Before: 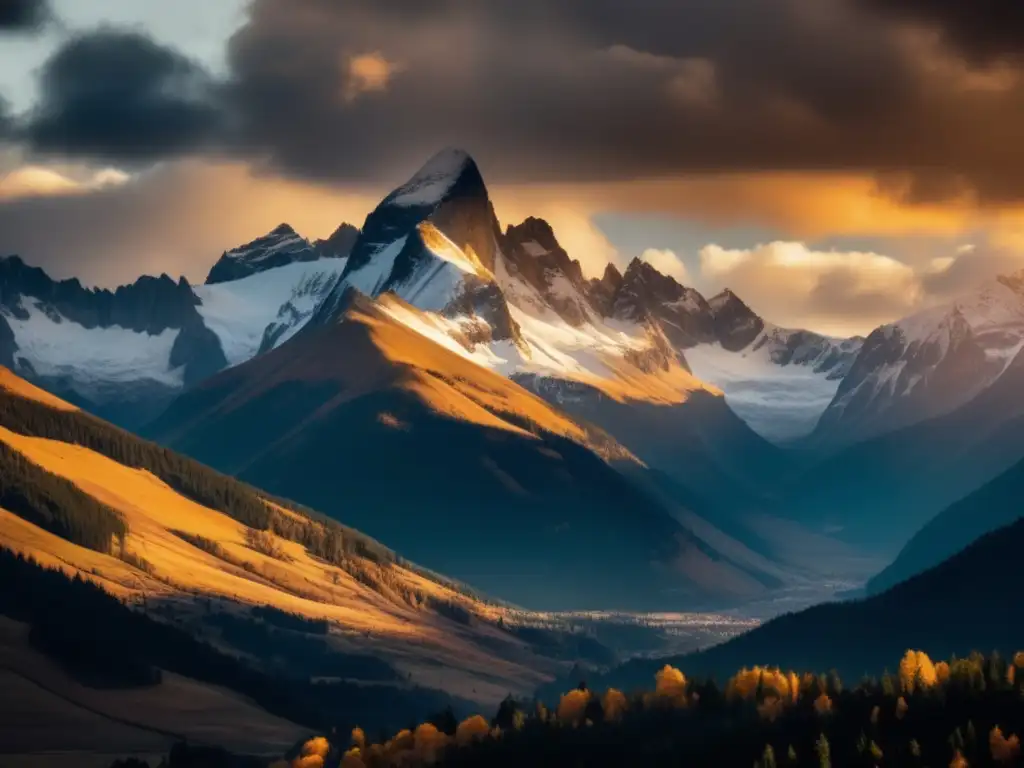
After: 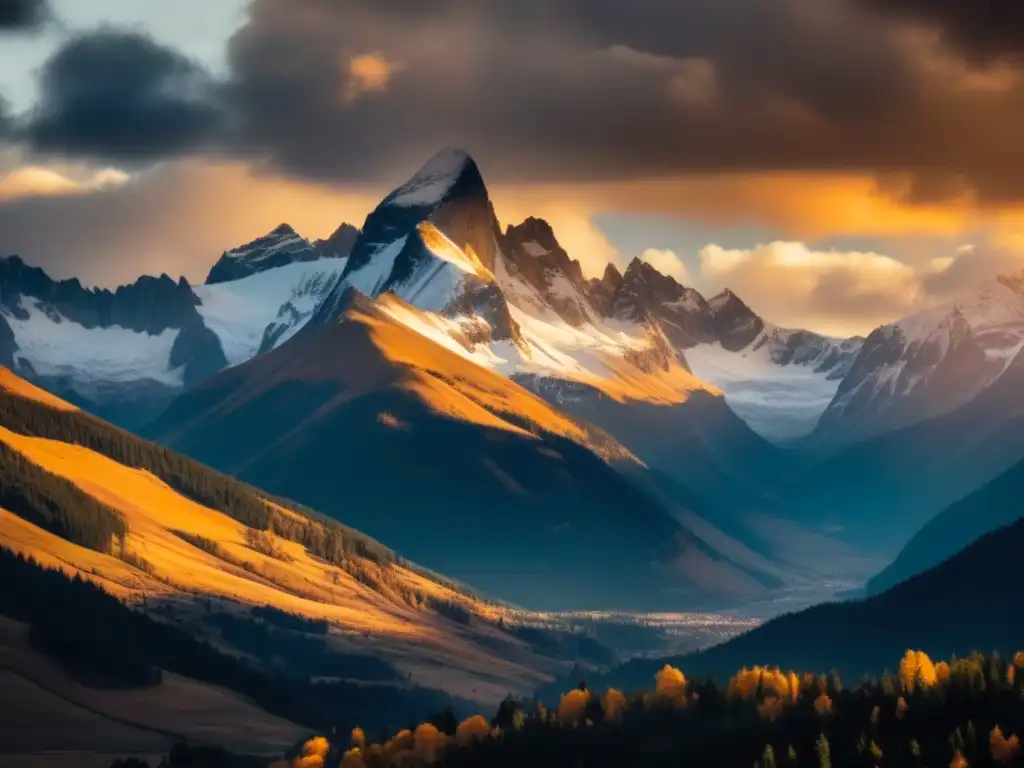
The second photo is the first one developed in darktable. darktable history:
local contrast: mode bilateral grid, contrast 20, coarseness 50, detail 102%, midtone range 0.2
contrast brightness saturation: contrast 0.03, brightness 0.06, saturation 0.13
